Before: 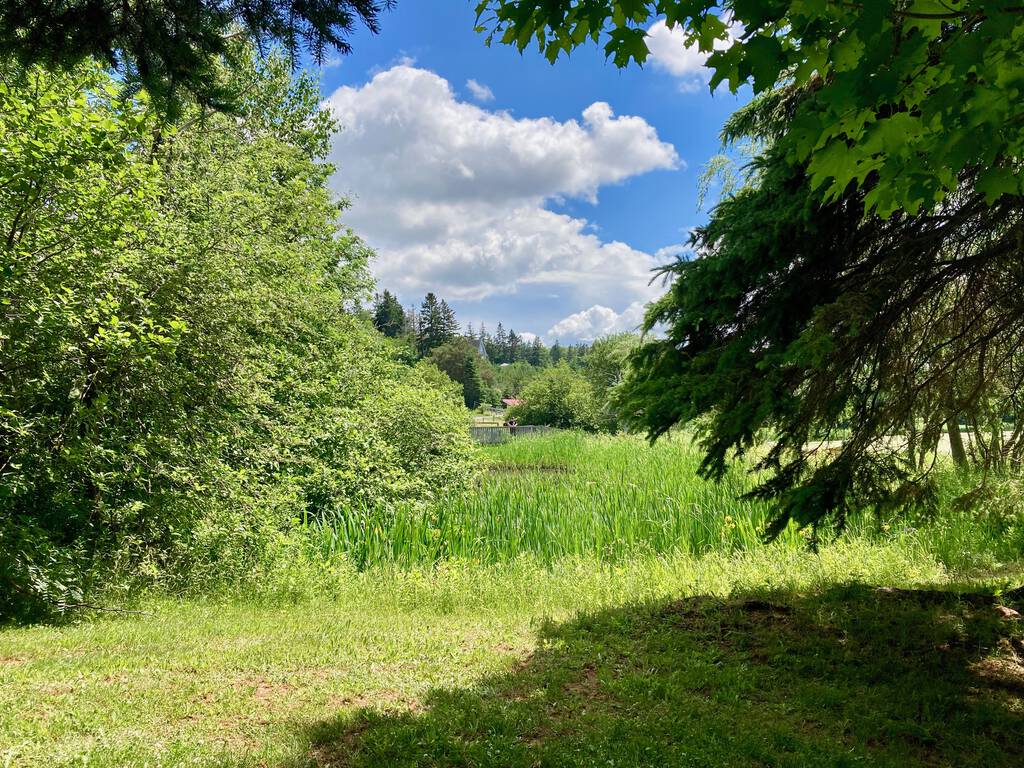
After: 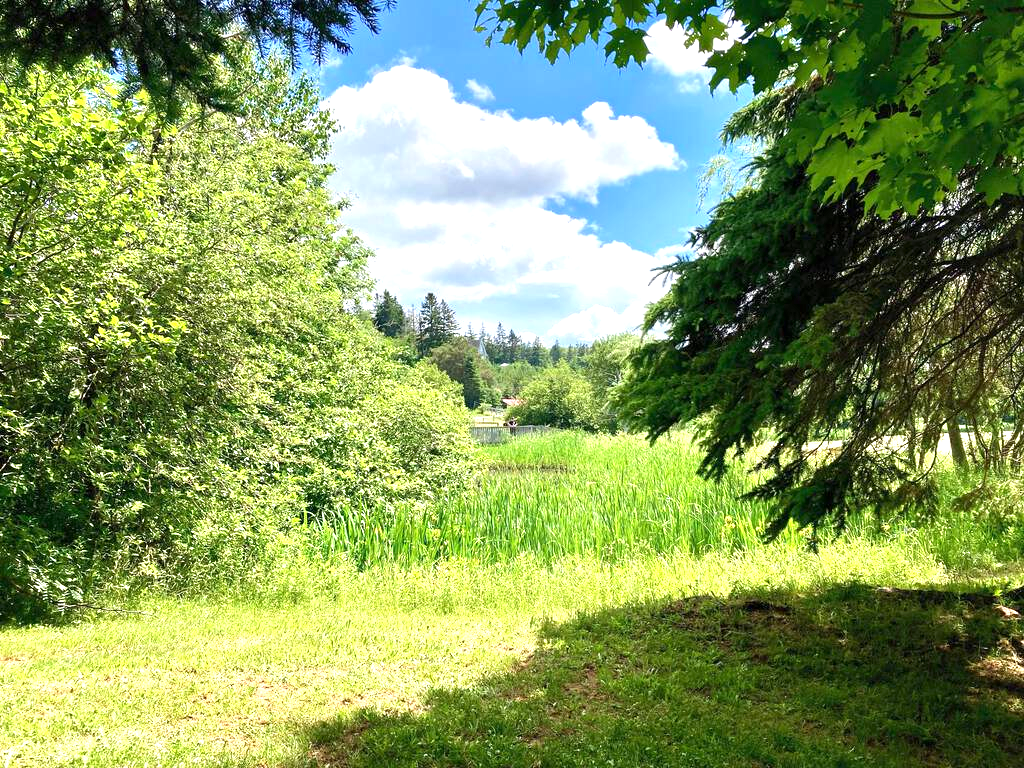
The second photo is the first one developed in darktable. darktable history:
exposure: exposure 0.99 EV, compensate highlight preservation false
